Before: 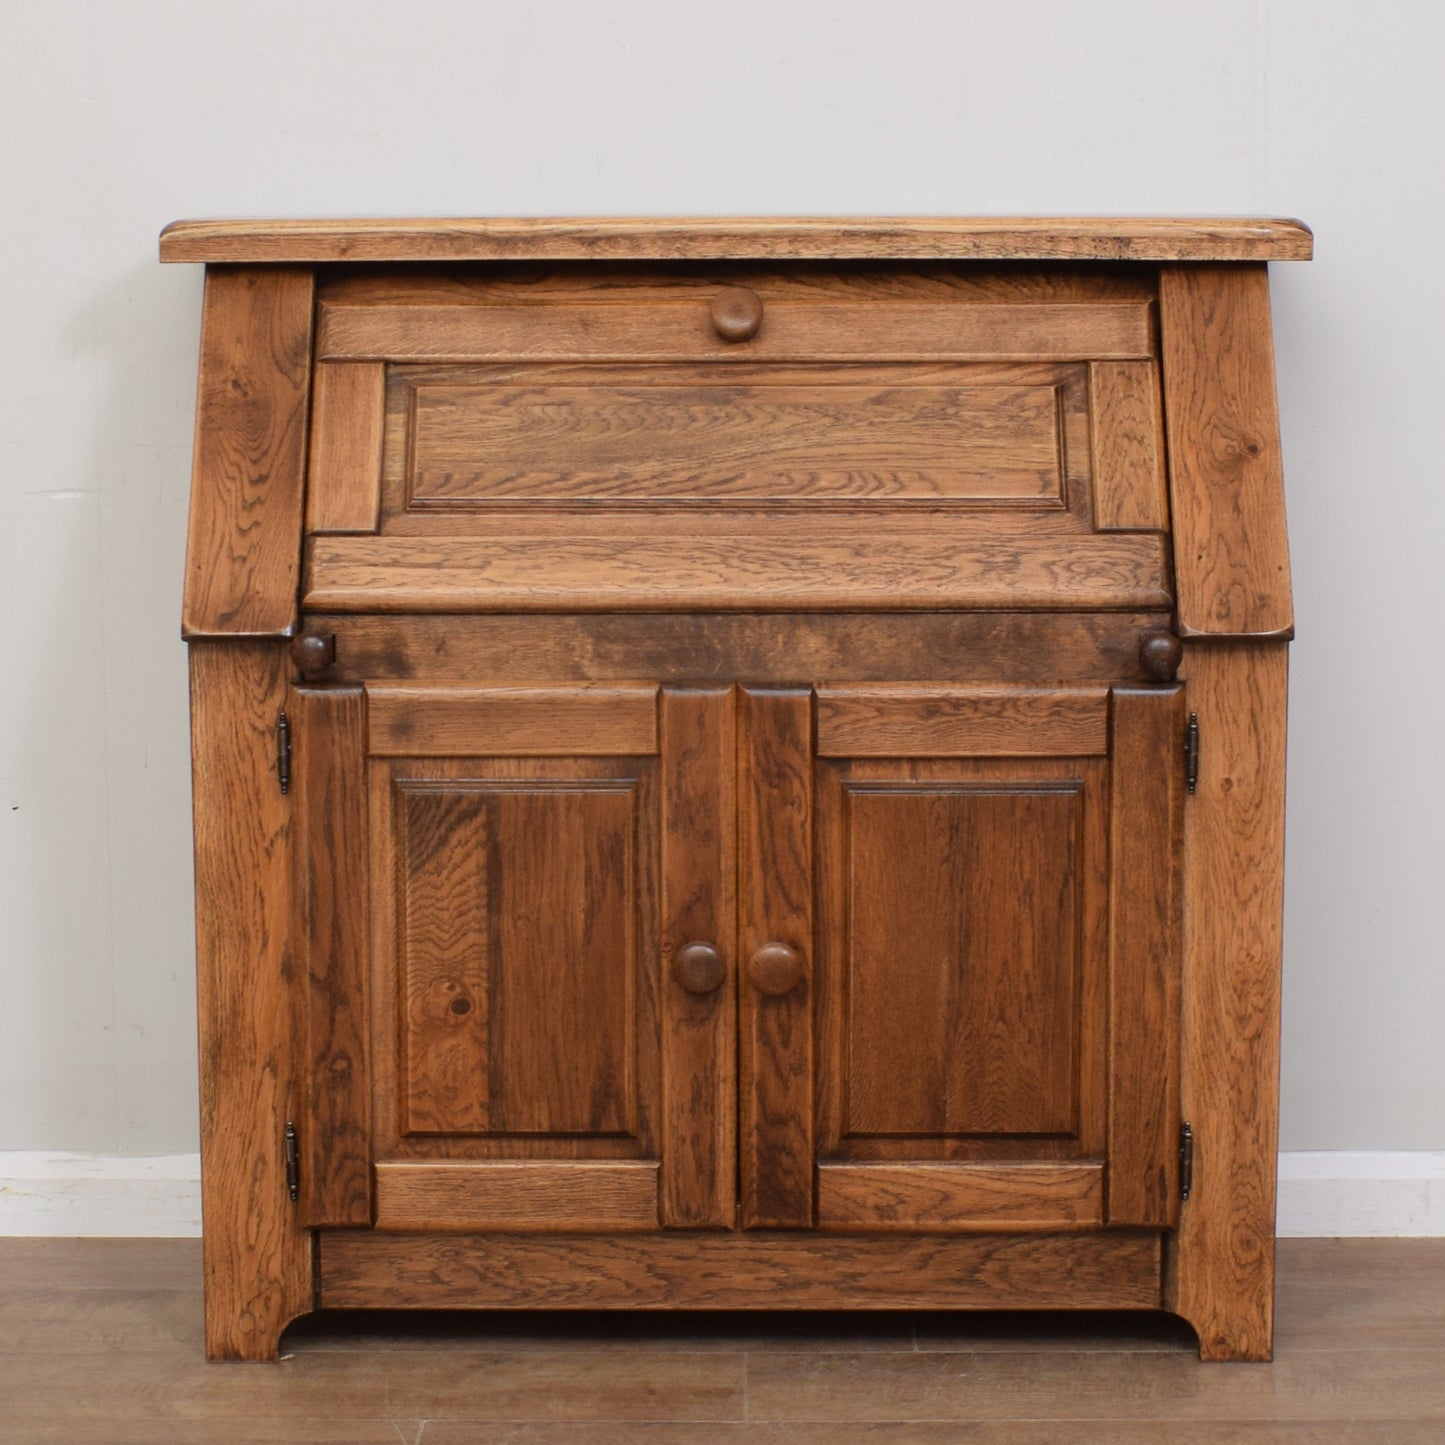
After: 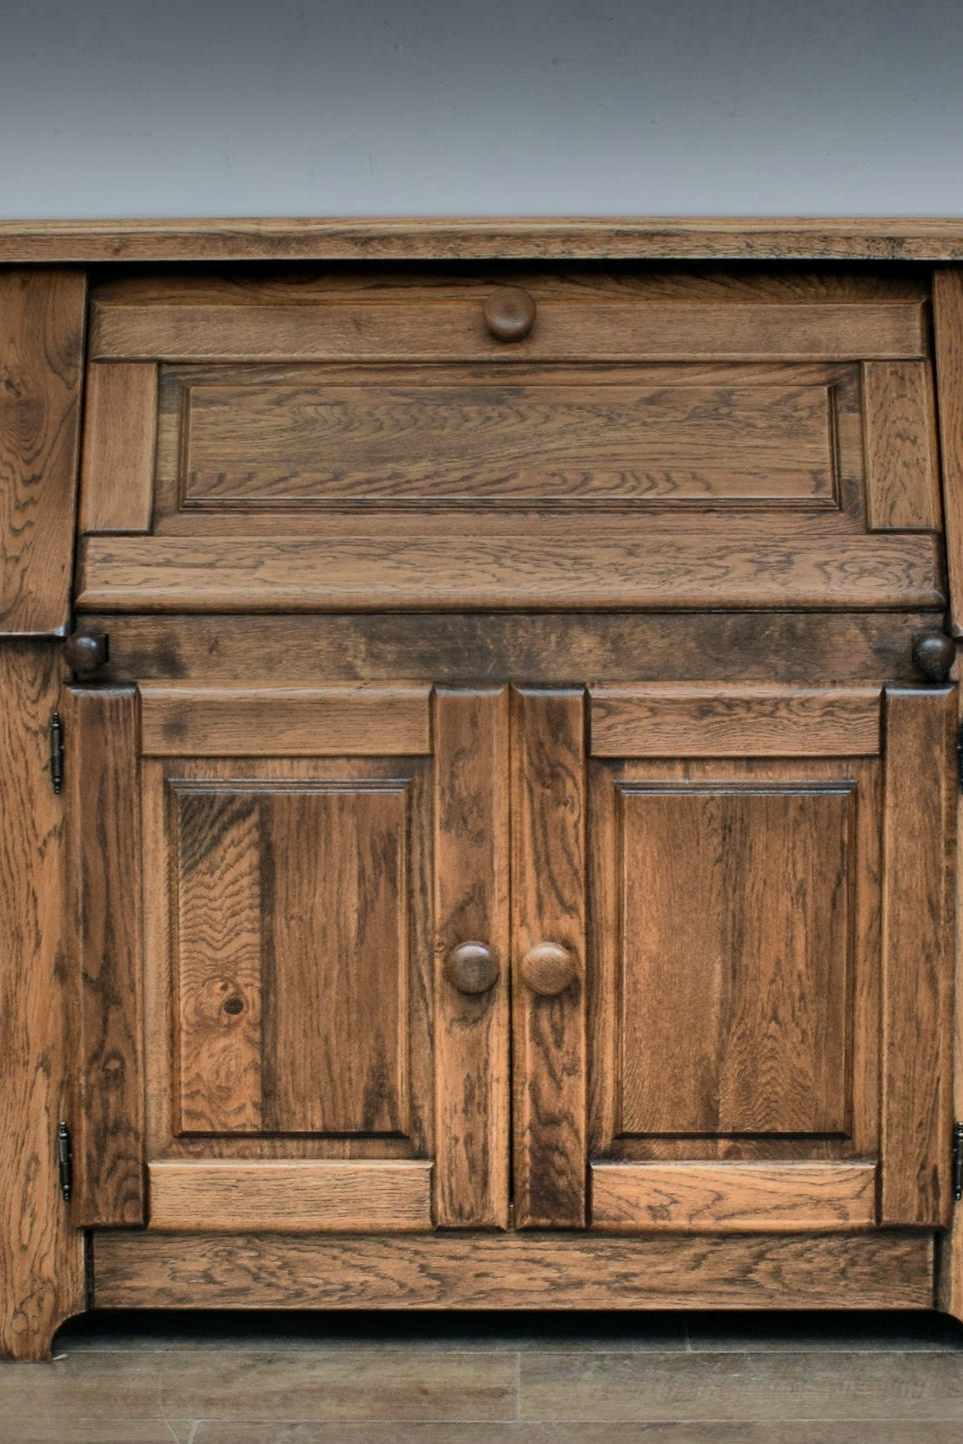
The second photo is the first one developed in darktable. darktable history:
shadows and highlights: radius 123.13, shadows 99.91, white point adjustment -3.05, highlights -99.25, soften with gaussian
exposure: exposure -0.464 EV, compensate highlight preservation false
local contrast: highlights 102%, shadows 101%, detail 119%, midtone range 0.2
crop and rotate: left 15.752%, right 17.547%
color balance rgb: power › luminance -7.826%, power › chroma 2.288%, power › hue 220.51°, perceptual saturation grading › global saturation 0.59%, global vibrance 20%
